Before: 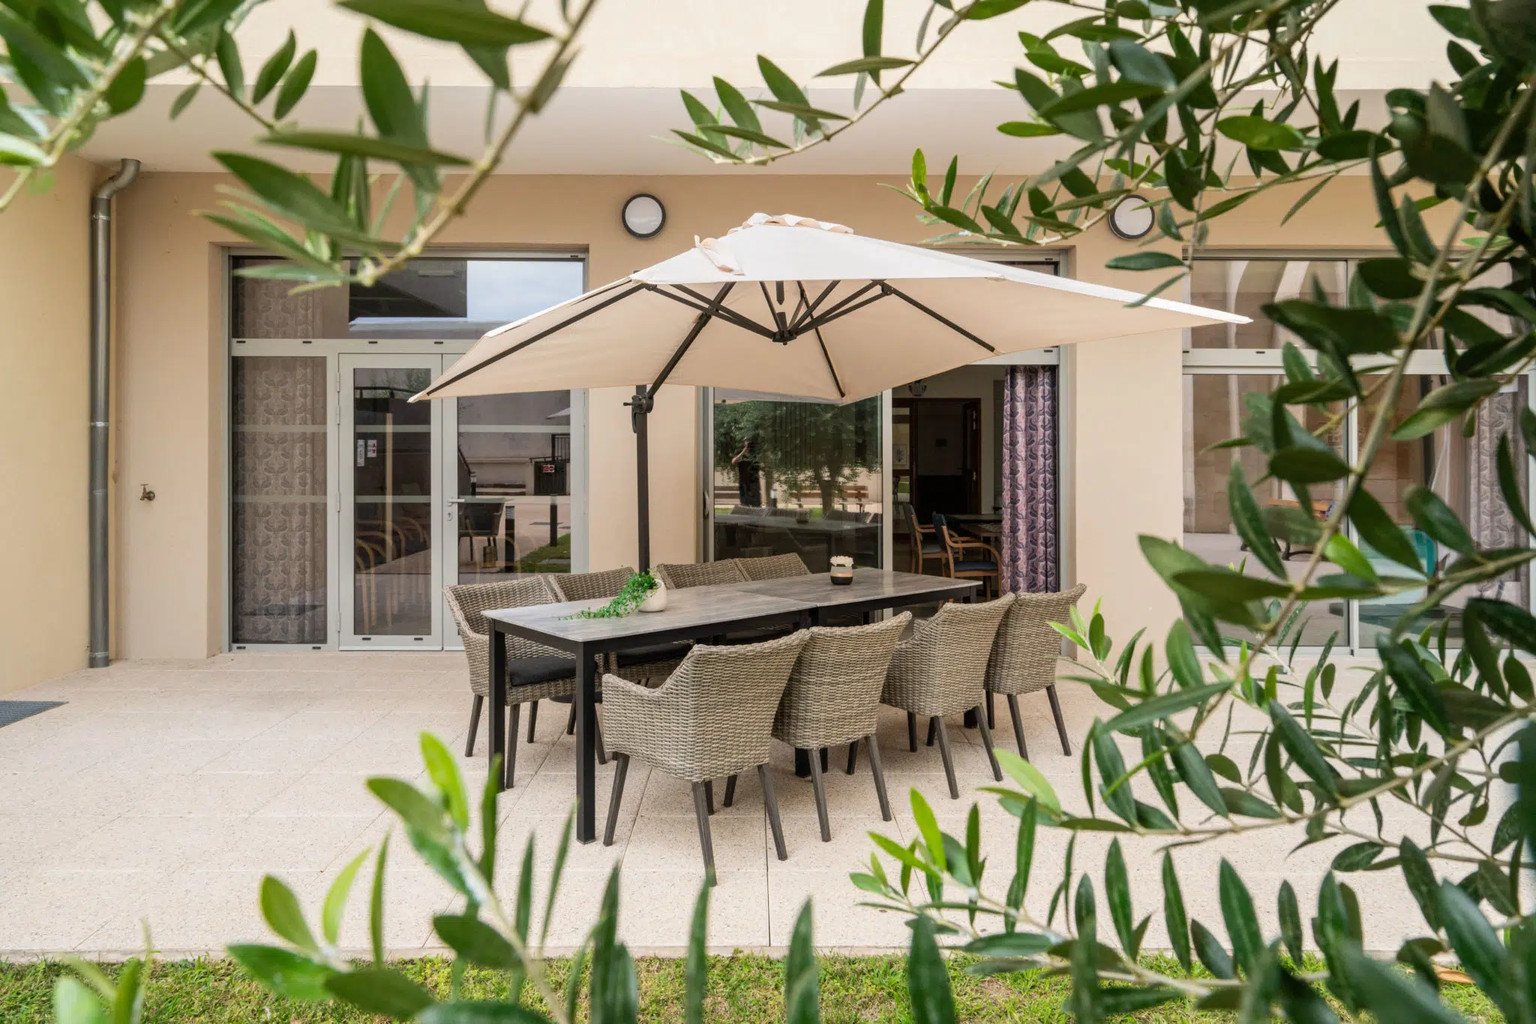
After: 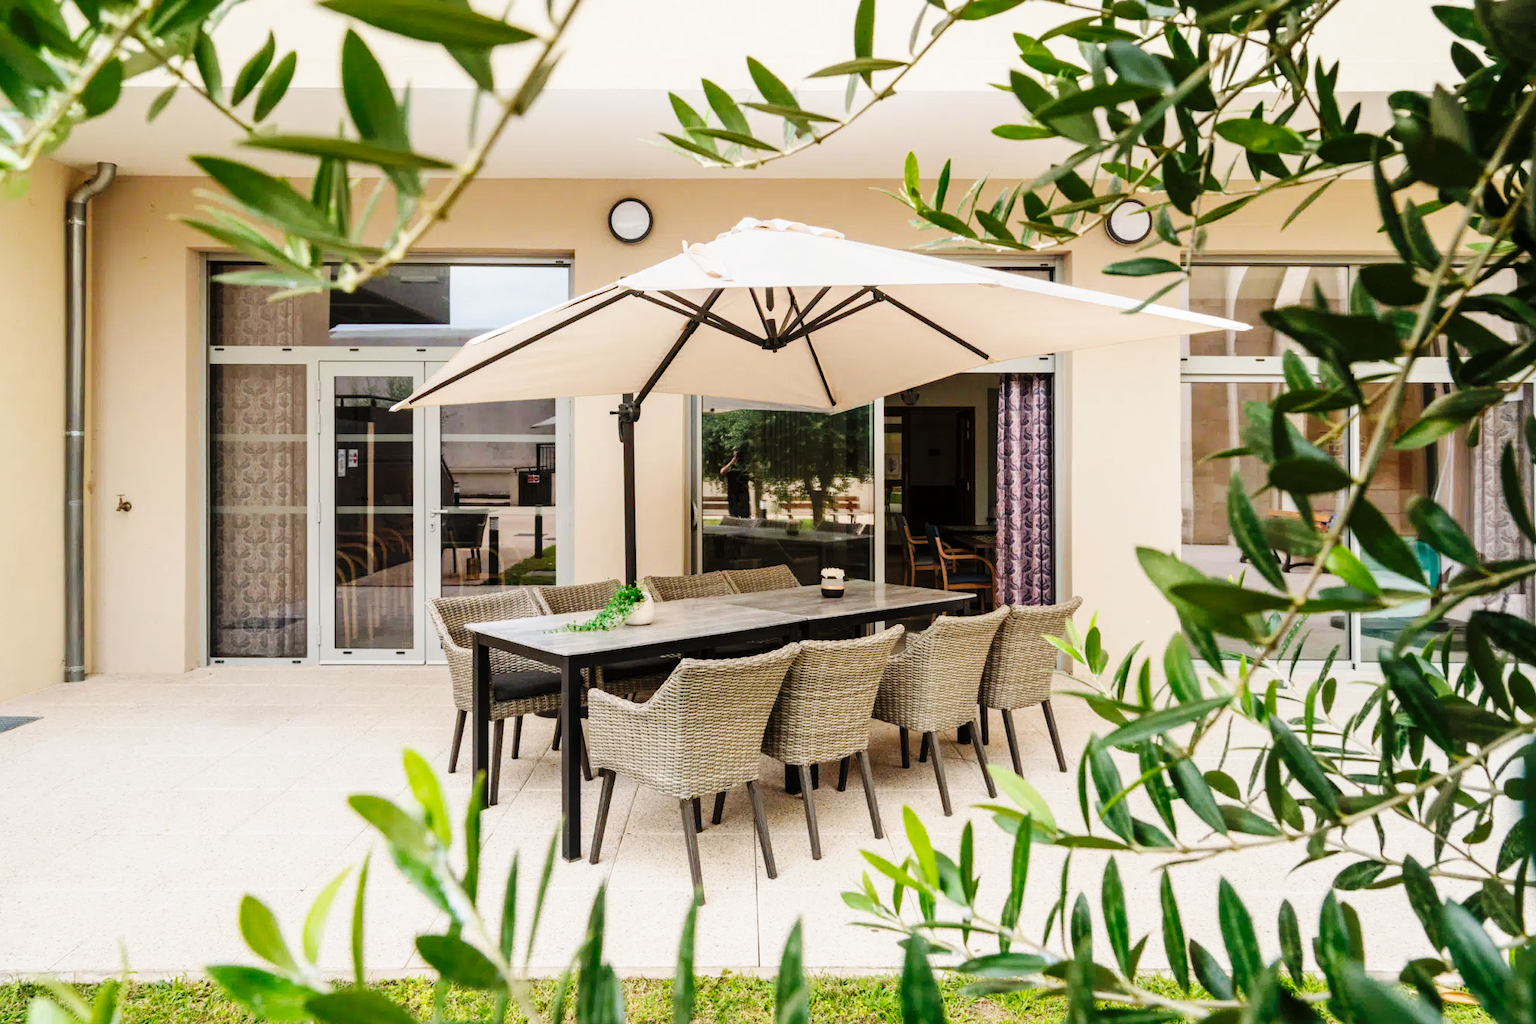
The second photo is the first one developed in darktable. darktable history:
crop: left 1.743%, right 0.268%, bottom 2.011%
base curve: curves: ch0 [(0, 0) (0.036, 0.025) (0.121, 0.166) (0.206, 0.329) (0.605, 0.79) (1, 1)], preserve colors none
